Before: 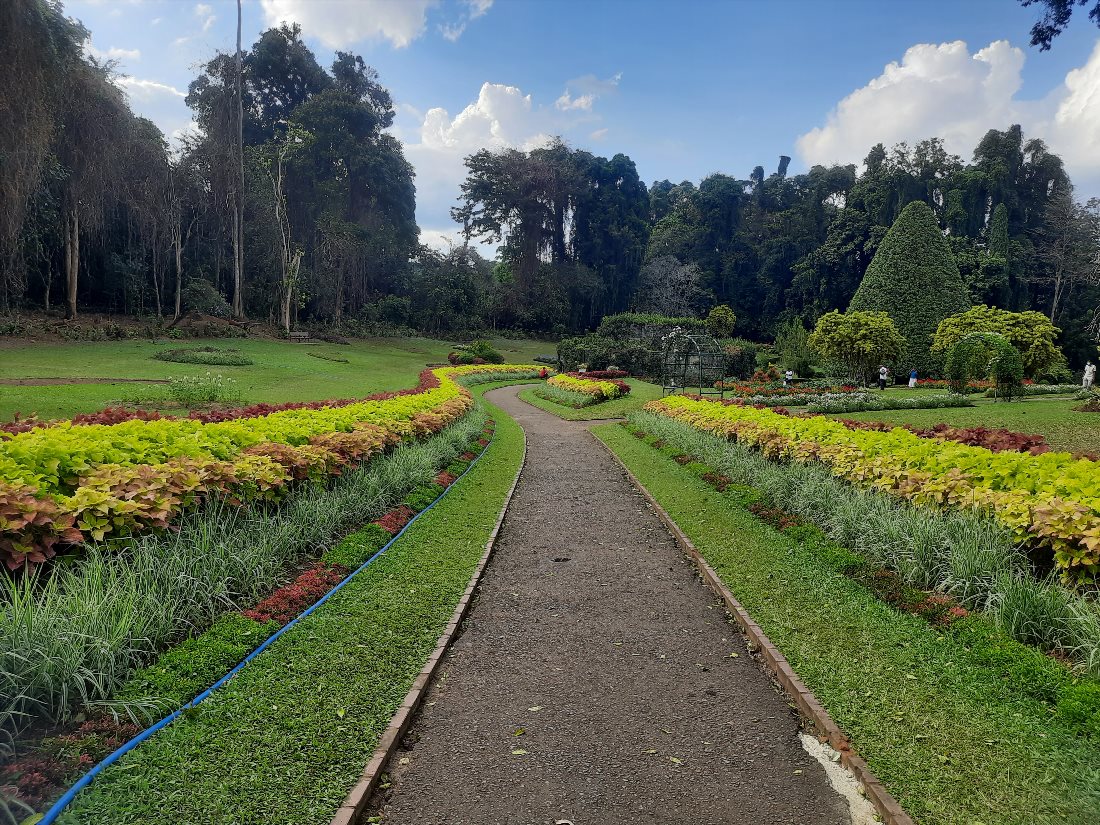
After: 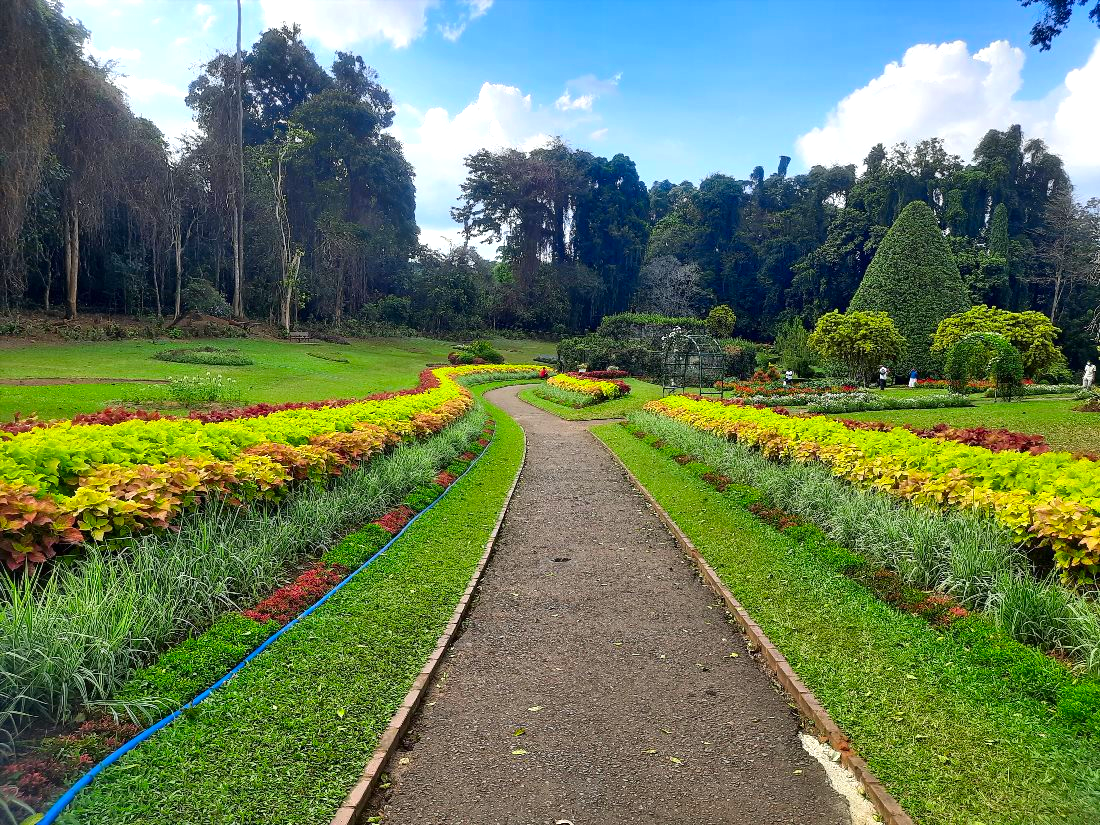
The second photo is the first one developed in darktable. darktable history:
exposure: black level correction 0, exposure 0.698 EV, compensate exposure bias true, compensate highlight preservation false
contrast brightness saturation: brightness -0.027, saturation 0.362
